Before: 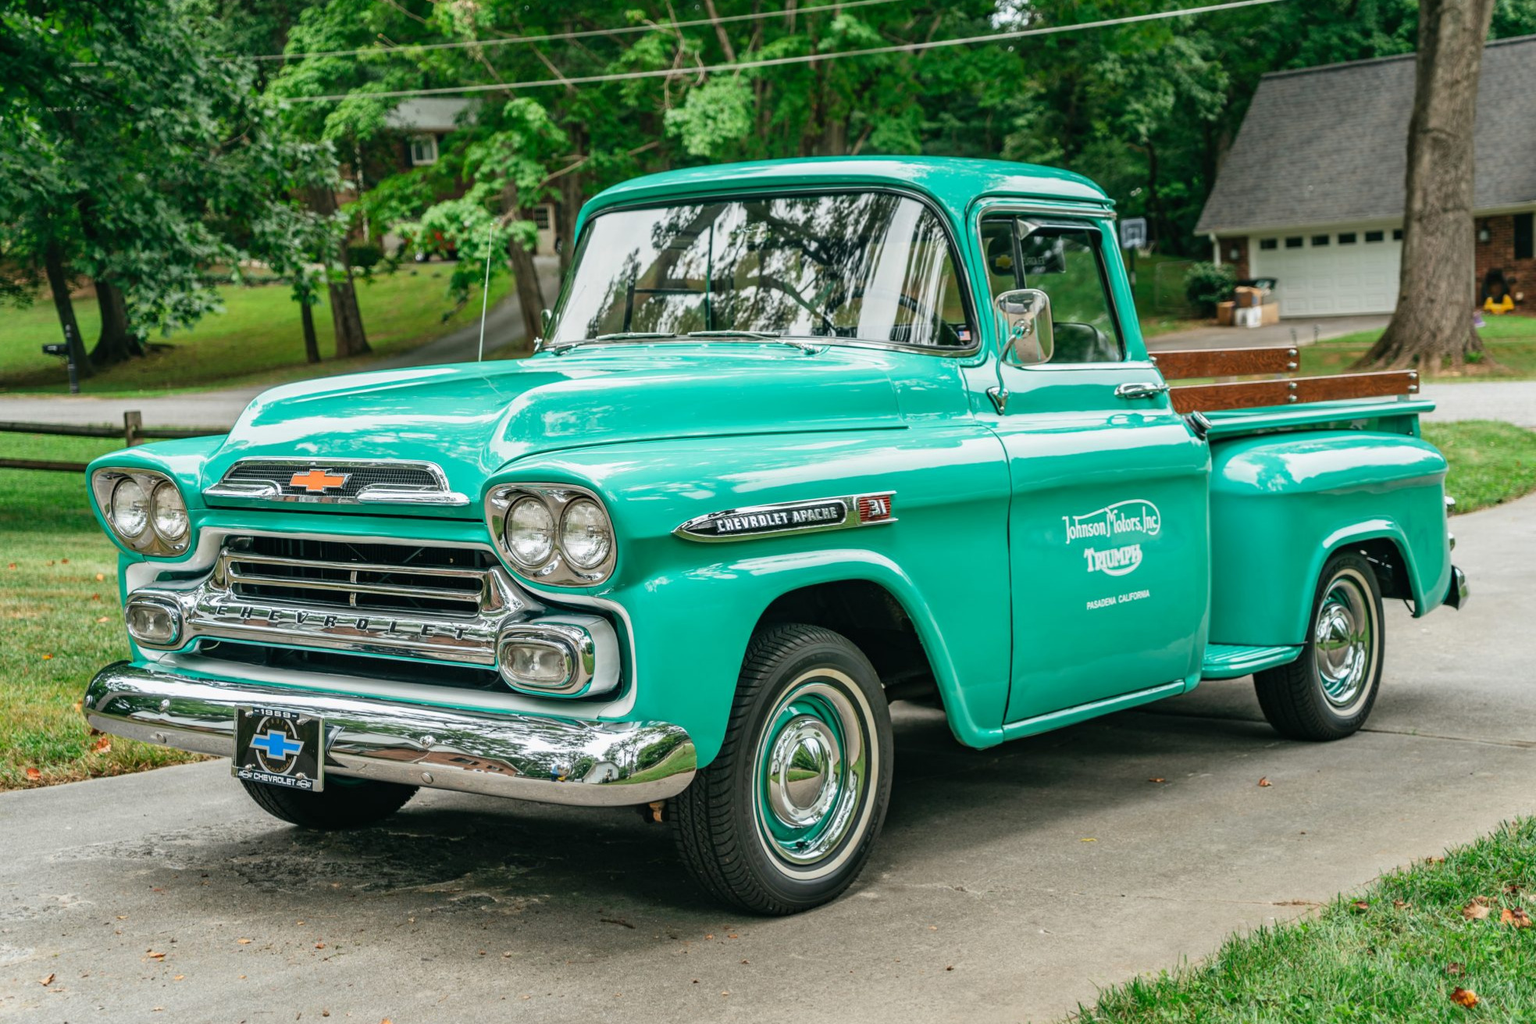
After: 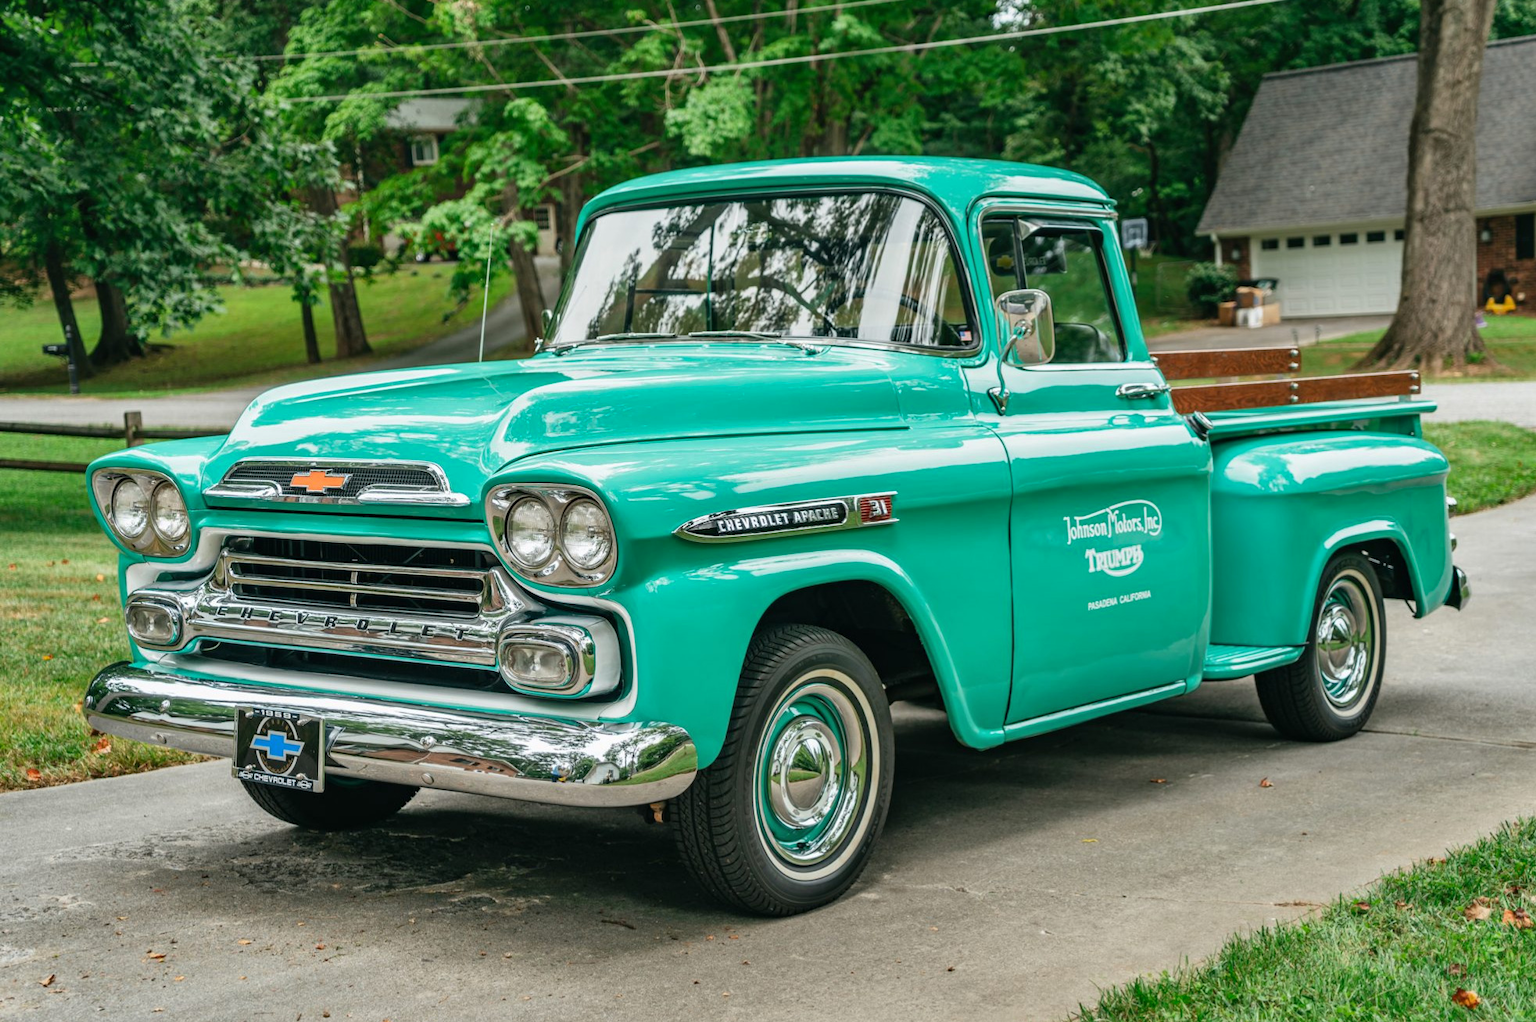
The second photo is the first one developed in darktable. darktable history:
crop: top 0.05%, bottom 0.098%
shadows and highlights: radius 108.52, shadows 23.73, highlights -59.32, low approximation 0.01, soften with gaussian
tone equalizer: on, module defaults
